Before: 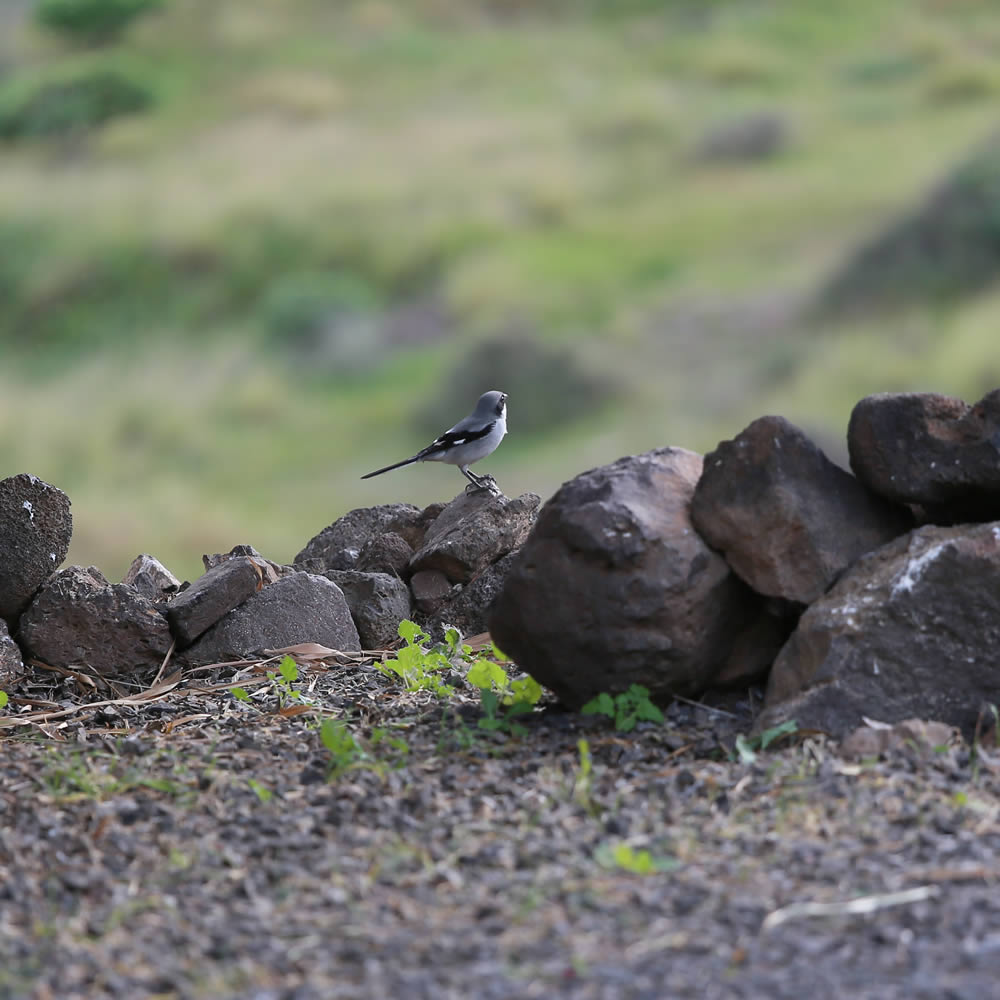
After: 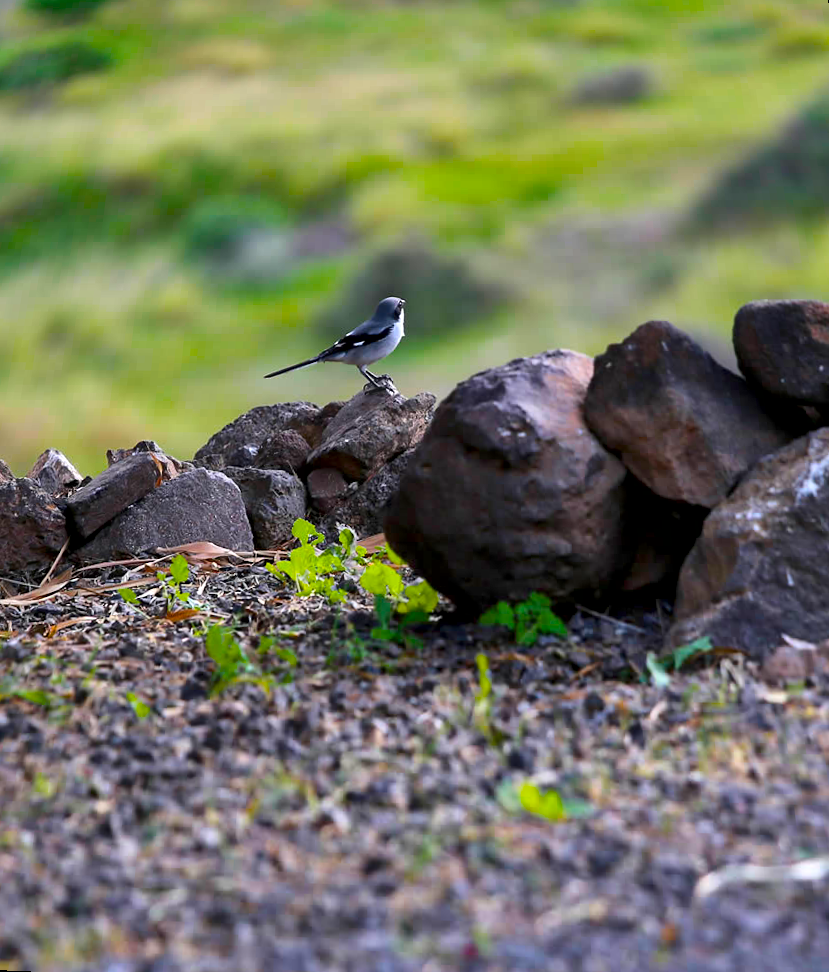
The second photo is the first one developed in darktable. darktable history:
local contrast: mode bilateral grid, contrast 25, coarseness 60, detail 151%, midtone range 0.2
rotate and perspective: rotation 0.72°, lens shift (vertical) -0.352, lens shift (horizontal) -0.051, crop left 0.152, crop right 0.859, crop top 0.019, crop bottom 0.964
color balance: contrast 10%
color balance rgb: perceptual saturation grading › global saturation 100%
